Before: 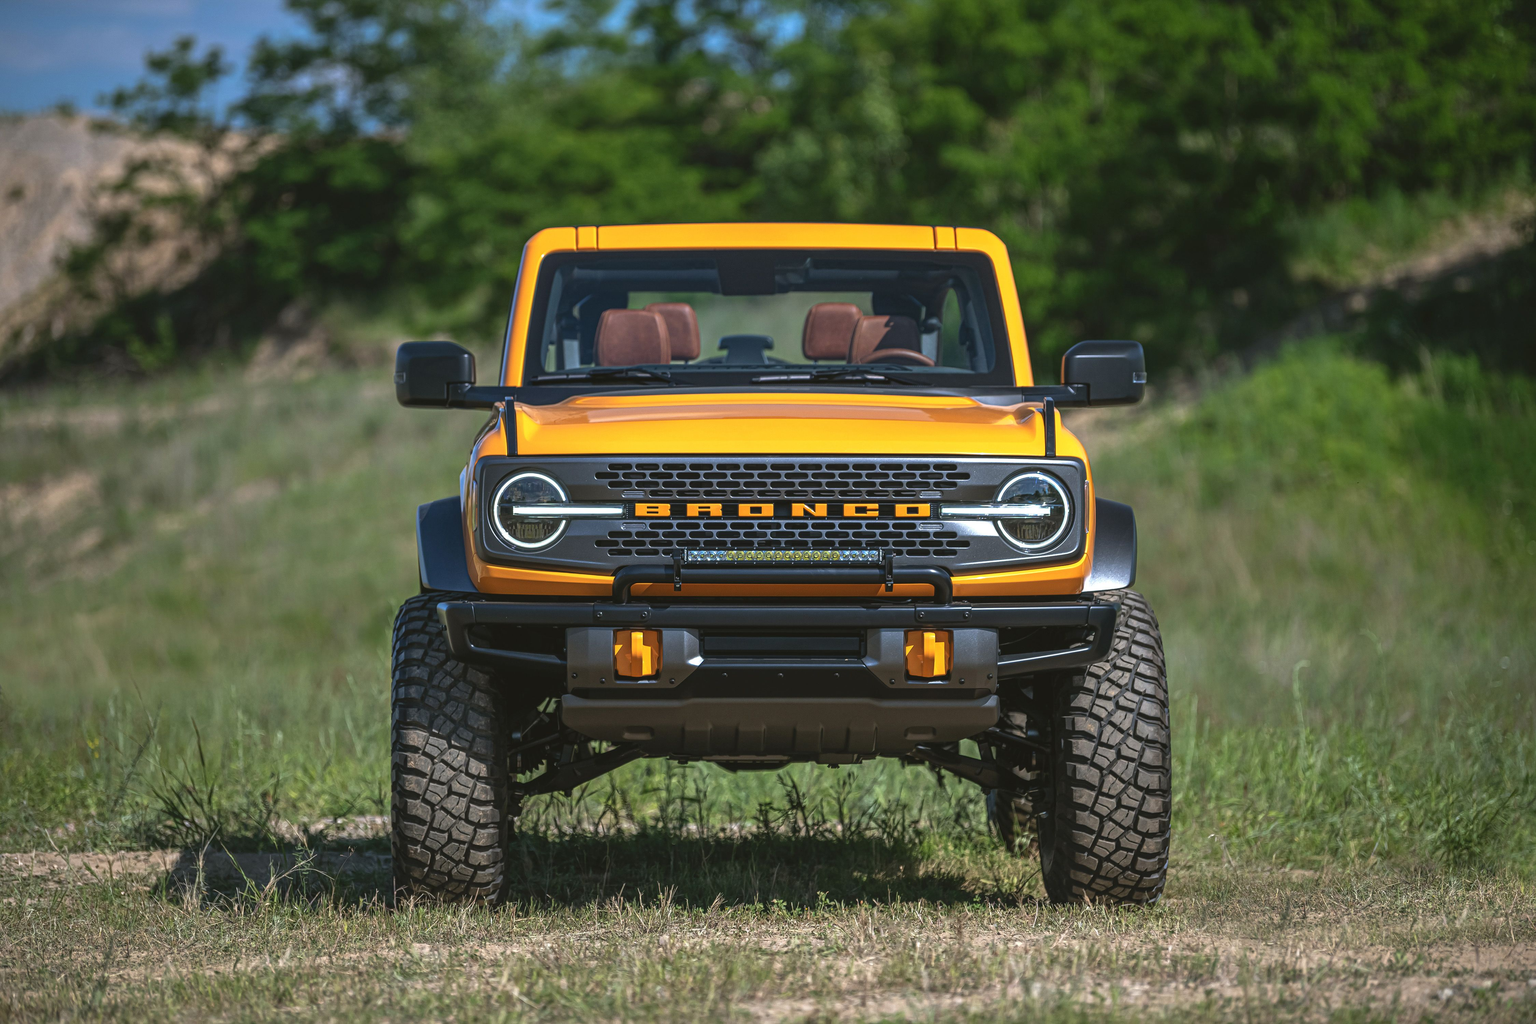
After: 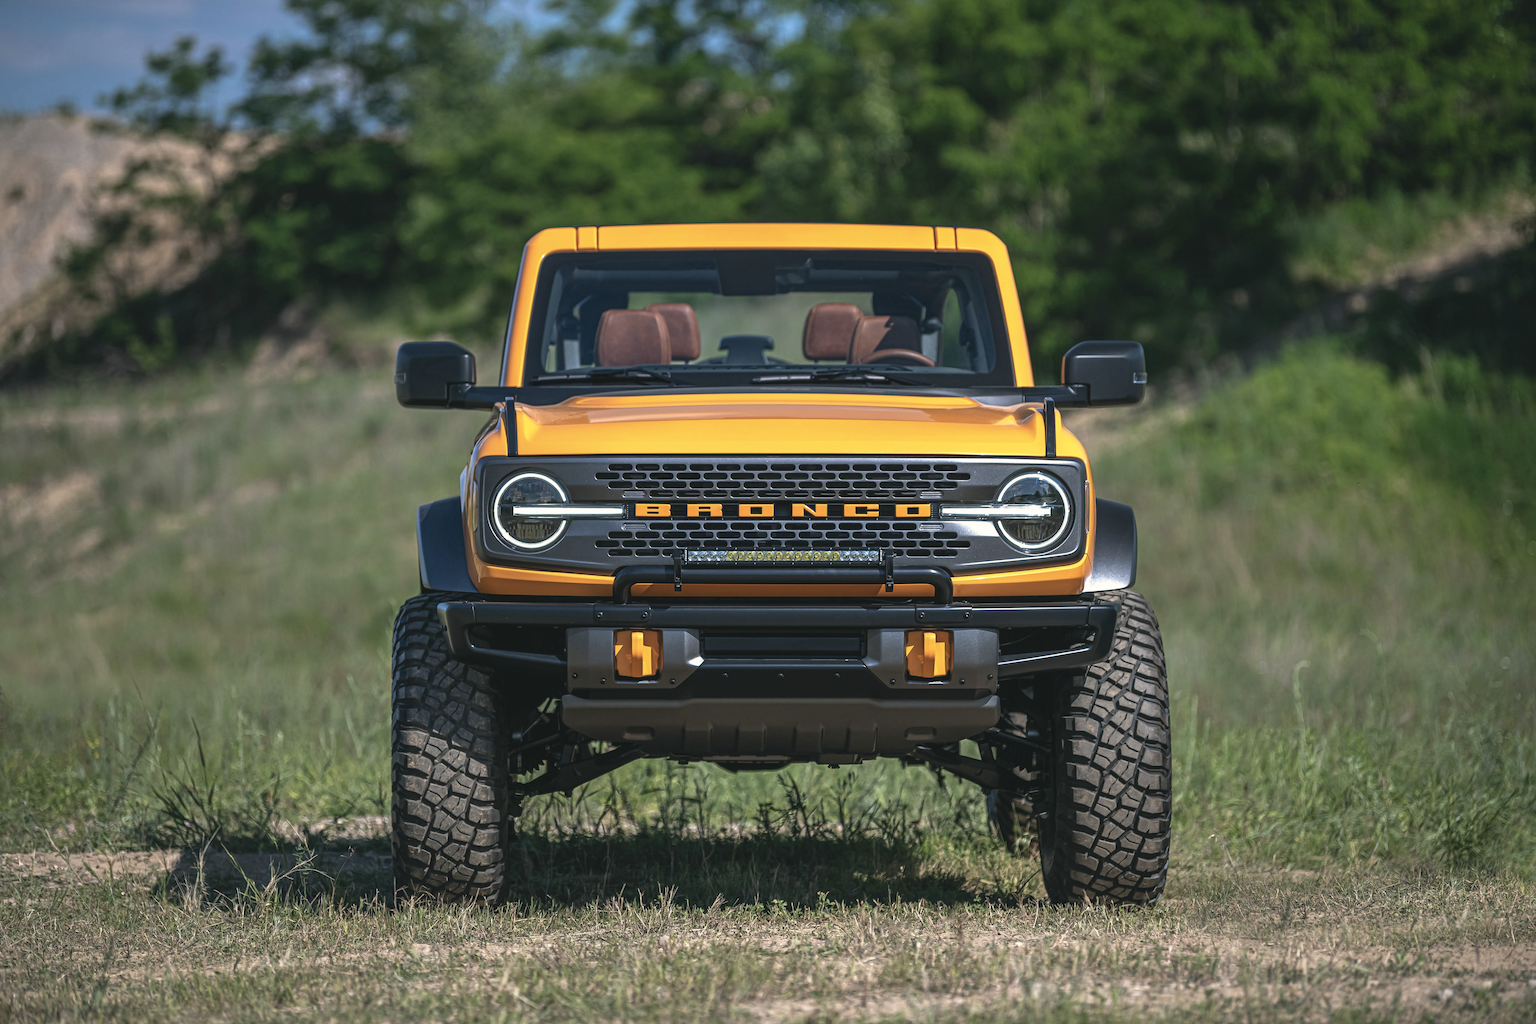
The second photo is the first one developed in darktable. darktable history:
color correction: highlights a* 2.83, highlights b* 5, shadows a* -2.28, shadows b* -4.83, saturation 0.796
